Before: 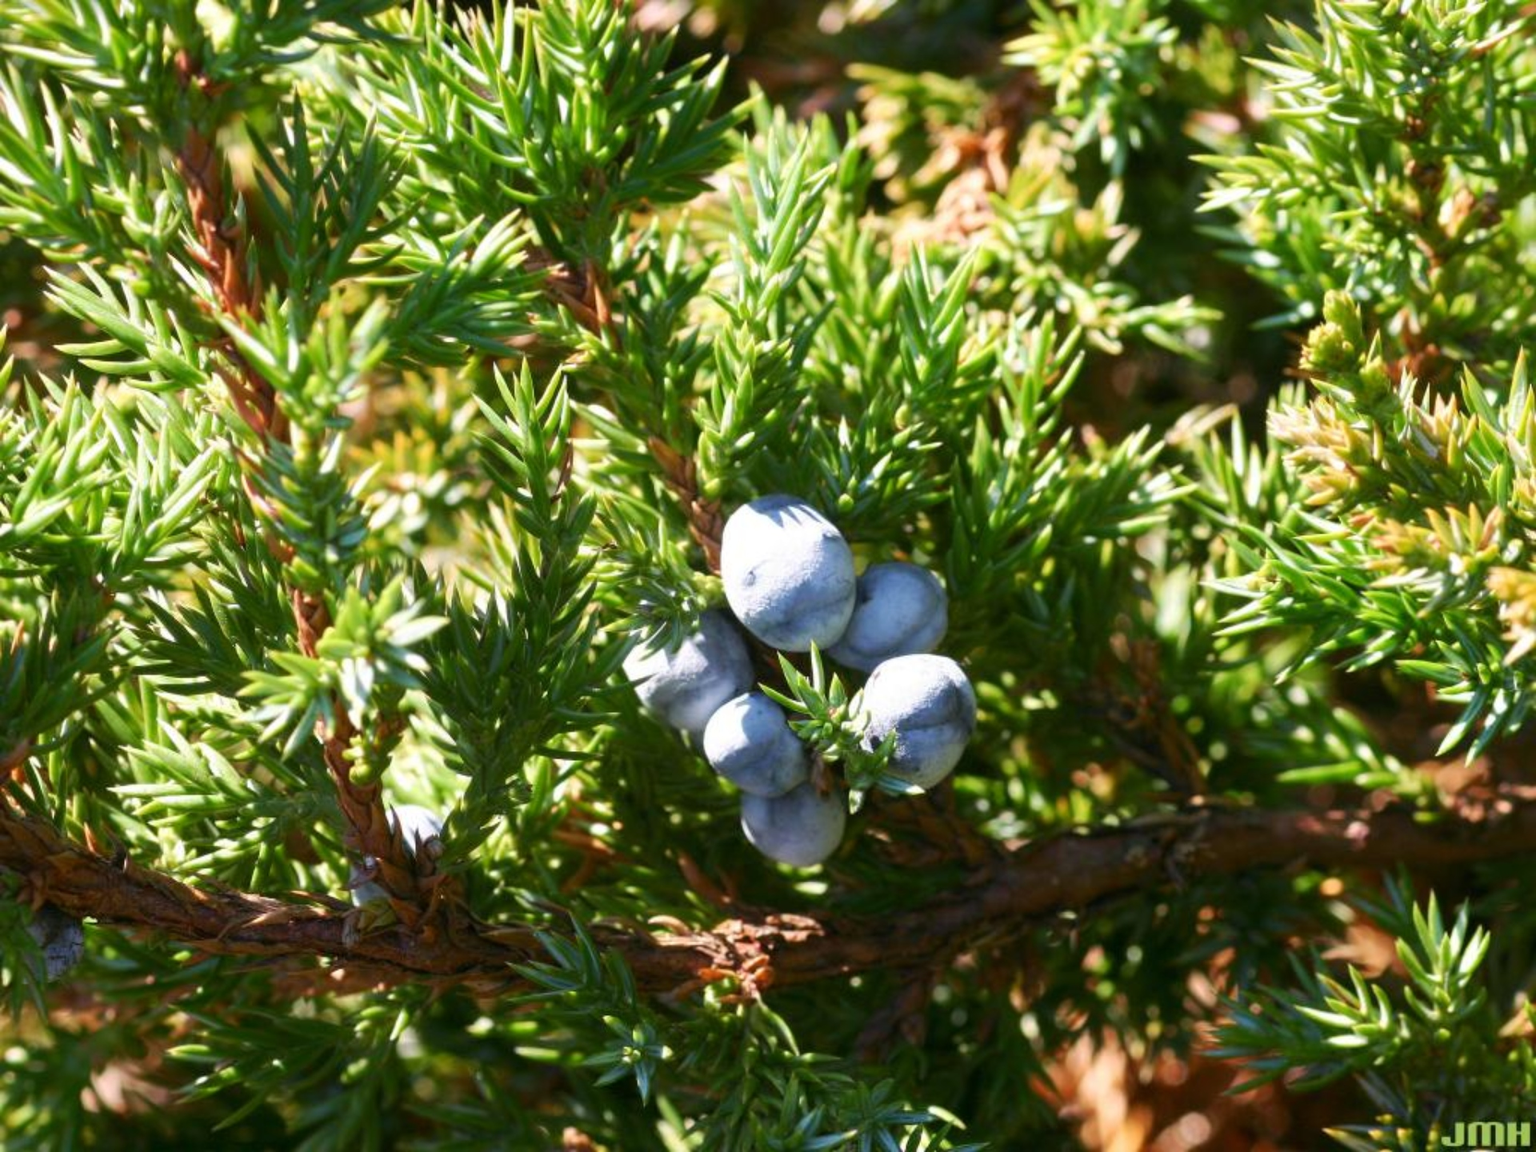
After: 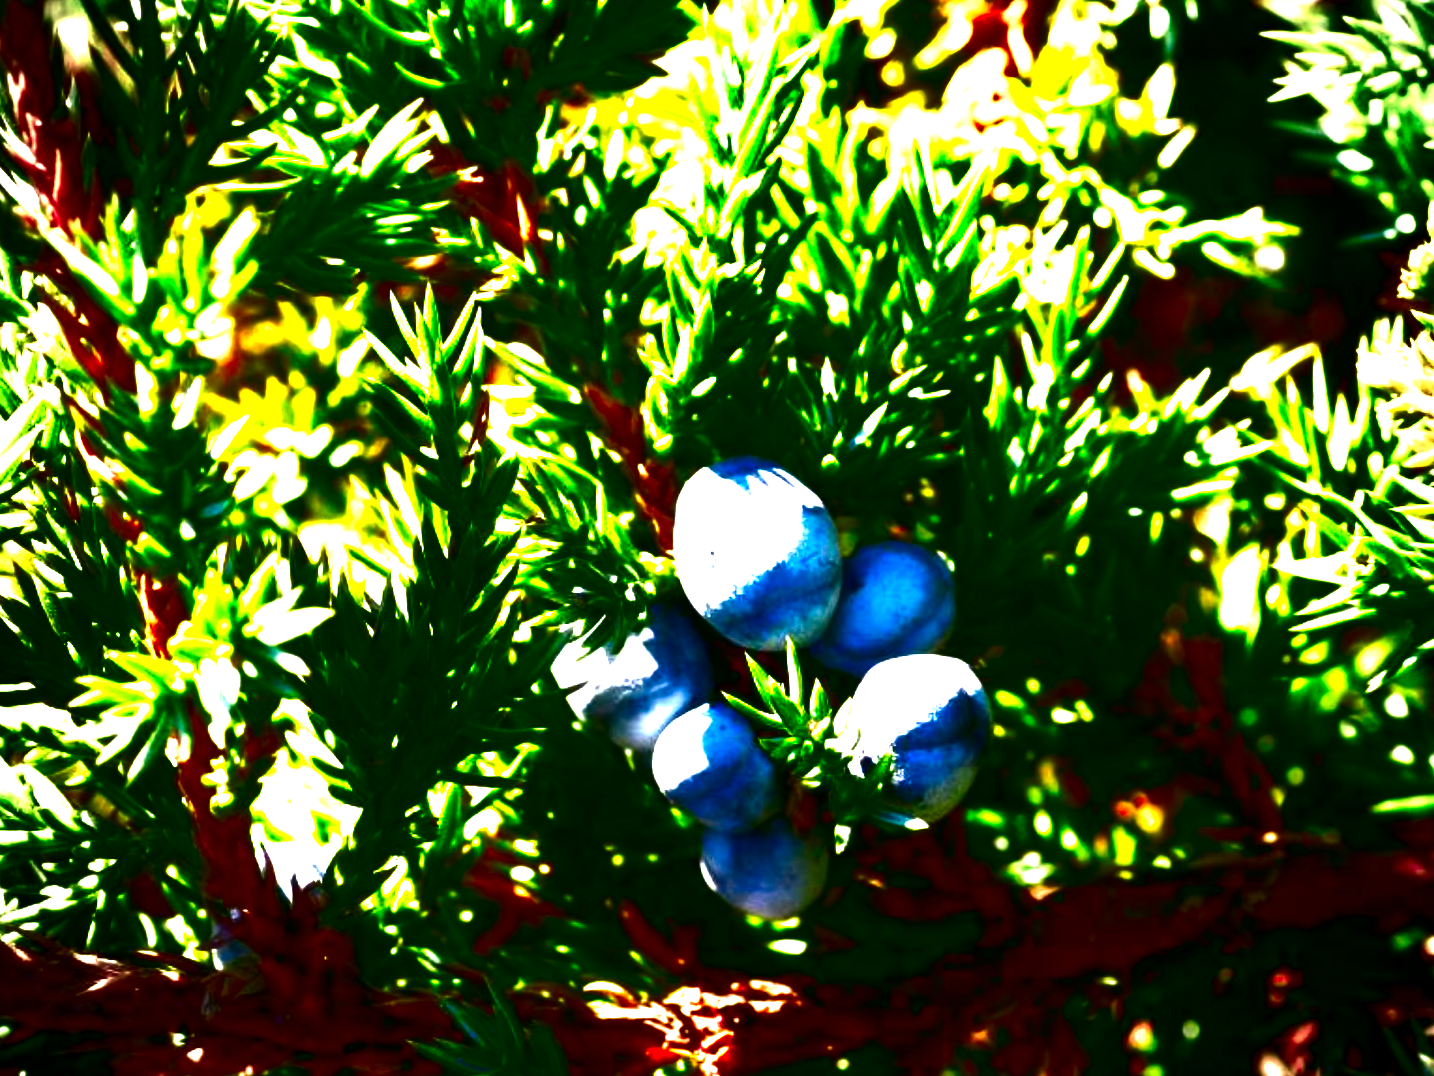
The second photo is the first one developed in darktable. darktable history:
crop and rotate: left 11.831%, top 11.346%, right 13.429%, bottom 13.899%
vignetting: on, module defaults
color balance: contrast 10%
contrast brightness saturation: brightness -1, saturation 1
exposure: black level correction 0, exposure 1.2 EV, compensate exposure bias true, compensate highlight preservation false
shadows and highlights: shadows 37.27, highlights -28.18, soften with gaussian
